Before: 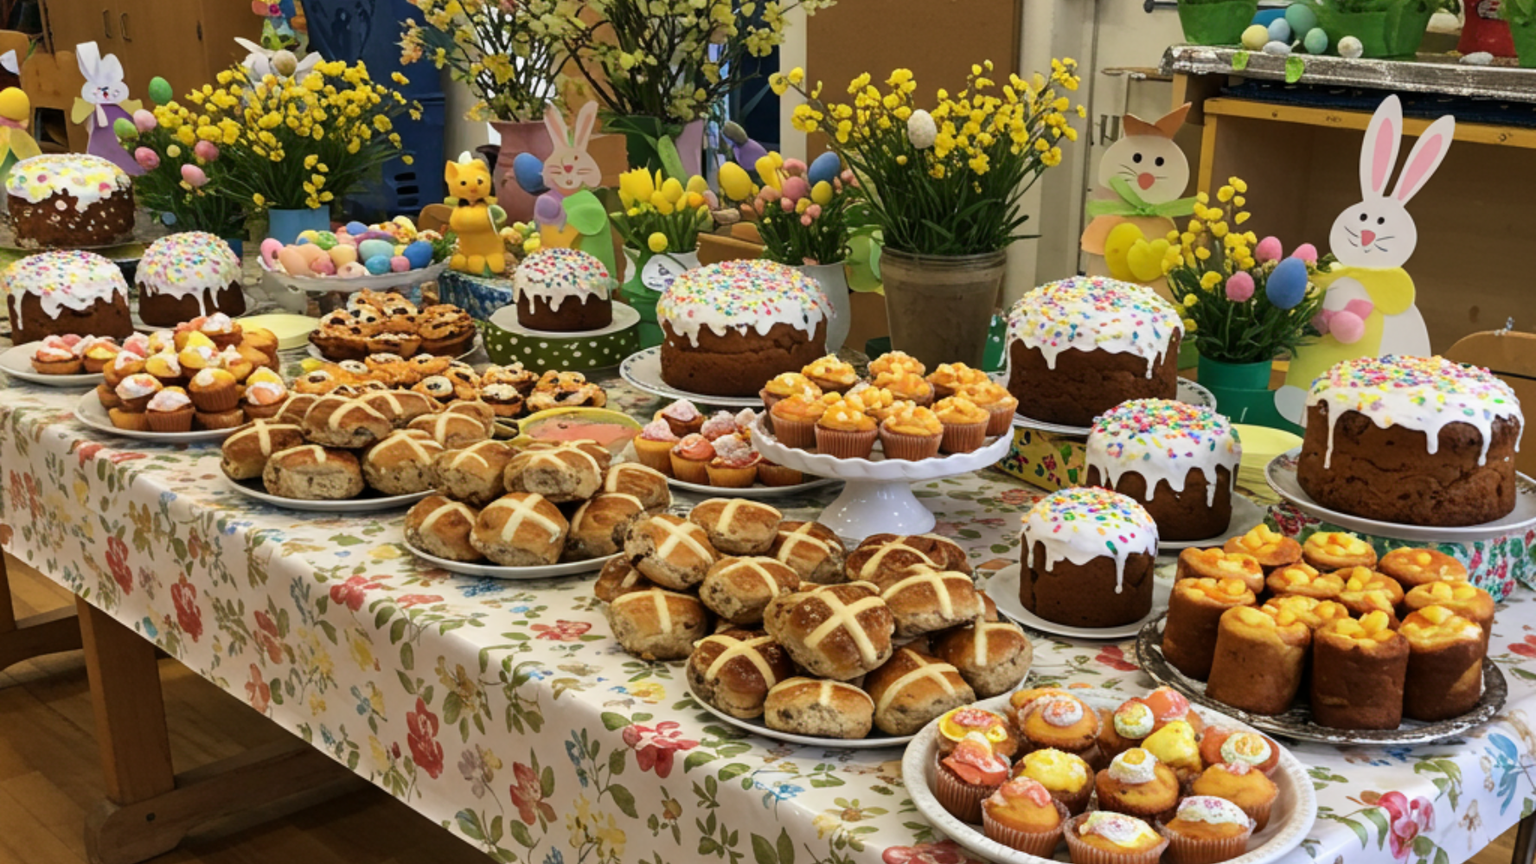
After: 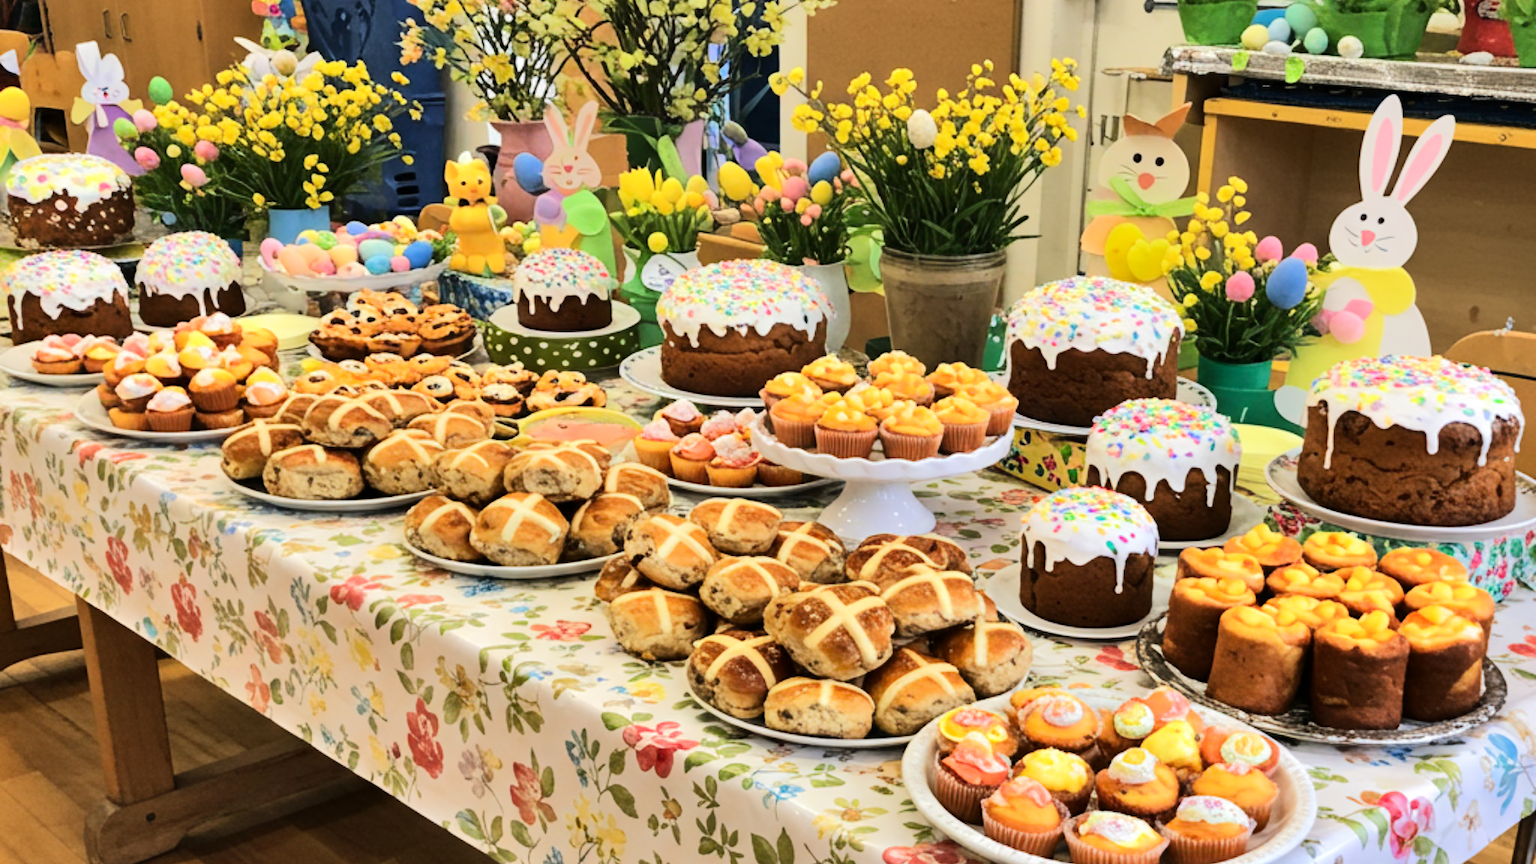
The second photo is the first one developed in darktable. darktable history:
tone equalizer: -7 EV 0.154 EV, -6 EV 0.618 EV, -5 EV 1.17 EV, -4 EV 1.35 EV, -3 EV 1.17 EV, -2 EV 0.6 EV, -1 EV 0.158 EV, edges refinement/feathering 500, mask exposure compensation -1.57 EV, preserve details no
shadows and highlights: low approximation 0.01, soften with gaussian
